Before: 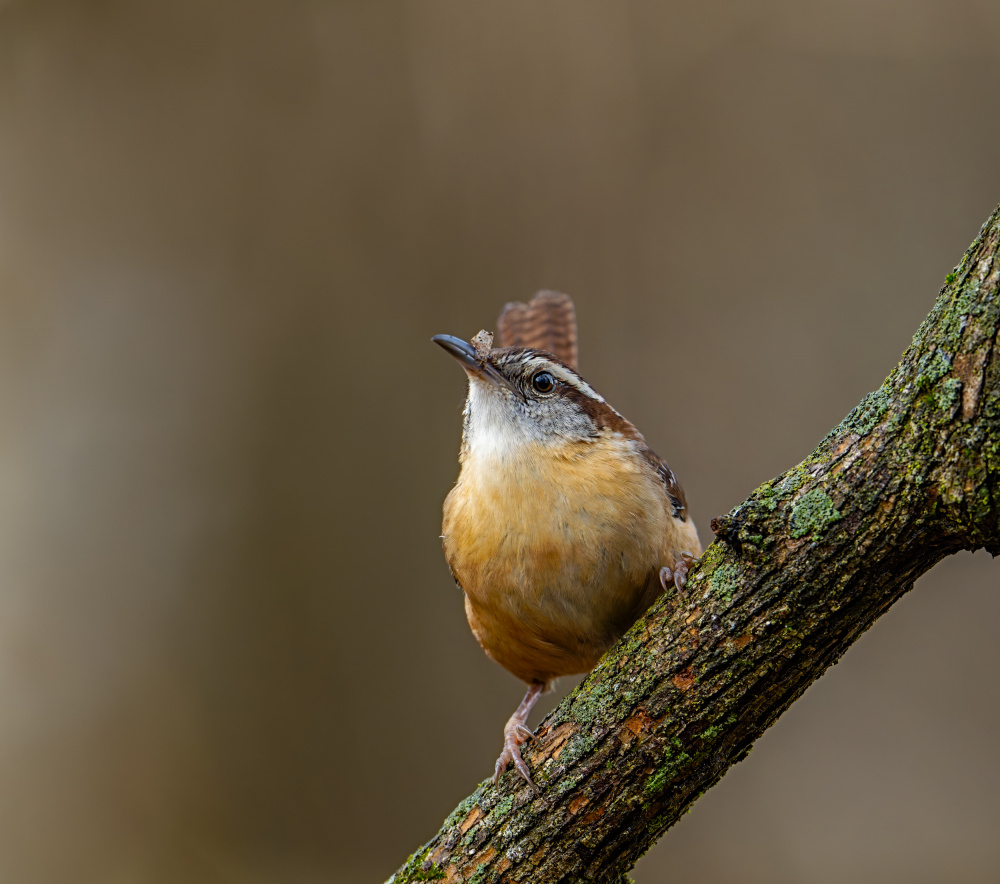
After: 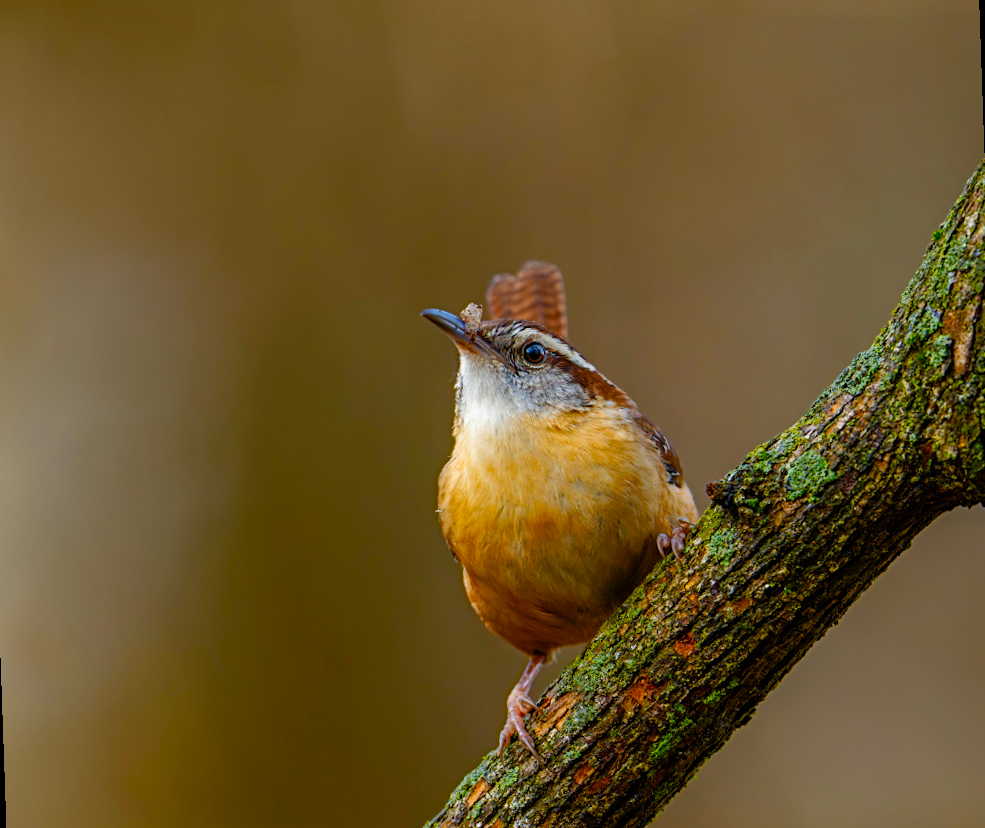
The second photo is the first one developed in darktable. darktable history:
color correction: saturation 1.34
rotate and perspective: rotation -2°, crop left 0.022, crop right 0.978, crop top 0.049, crop bottom 0.951
color balance rgb: perceptual saturation grading › global saturation 20%, perceptual saturation grading › highlights -25%, perceptual saturation grading › shadows 50%
